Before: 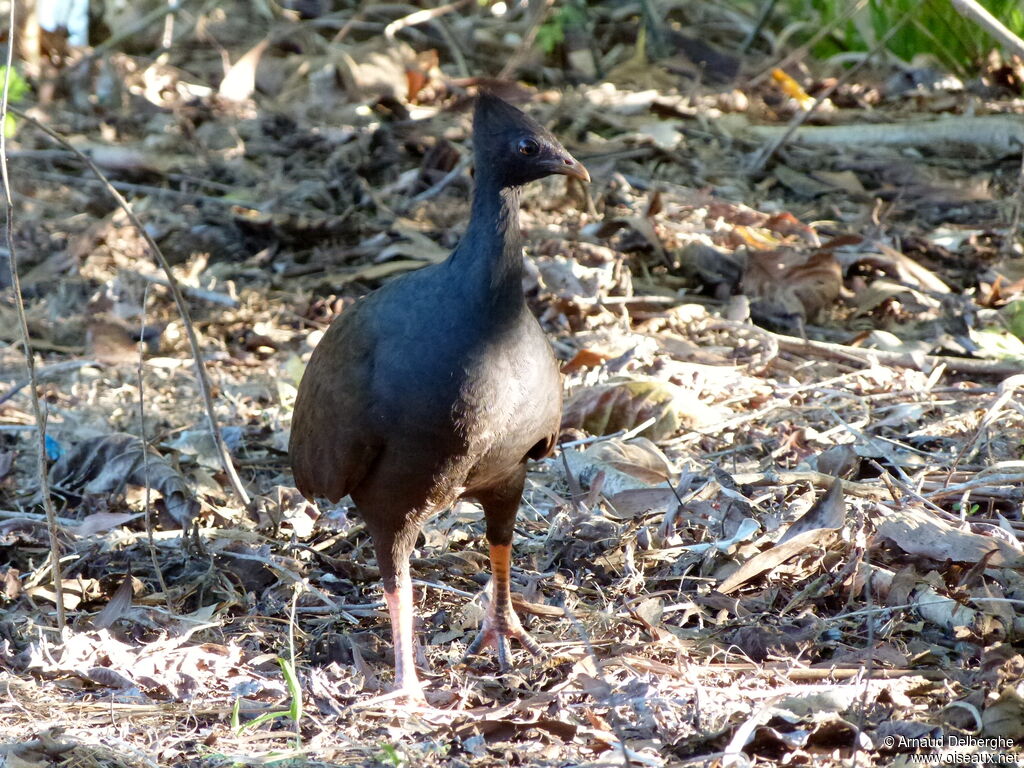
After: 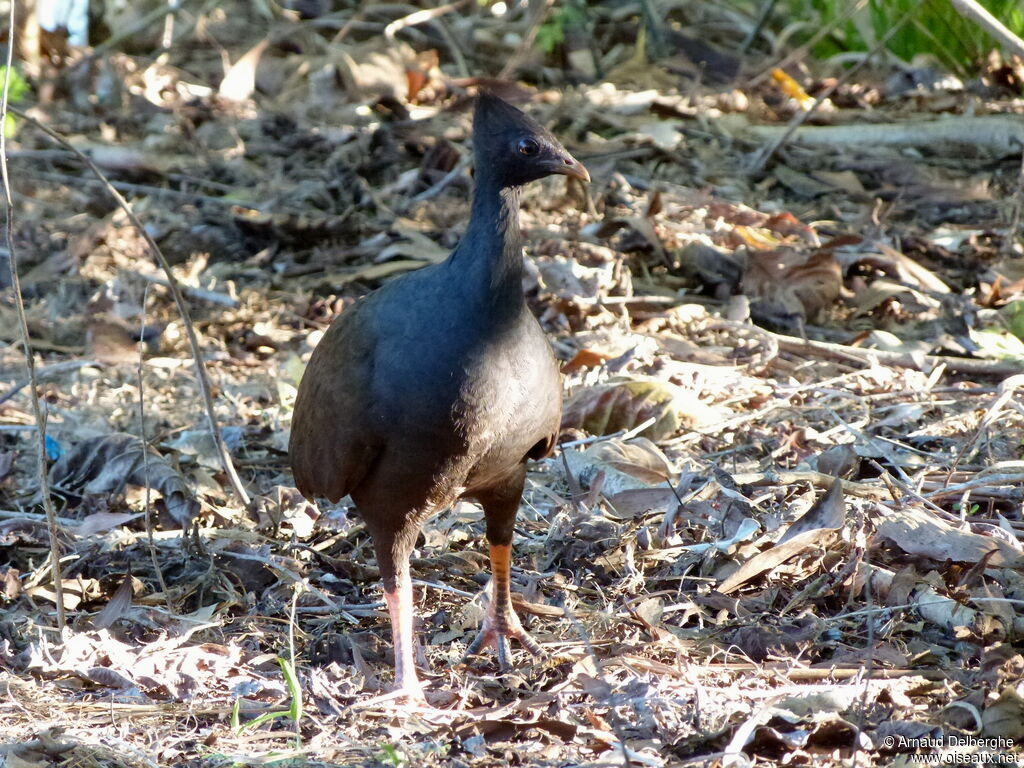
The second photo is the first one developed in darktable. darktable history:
shadows and highlights: shadows 43.76, white point adjustment -1.41, soften with gaussian
